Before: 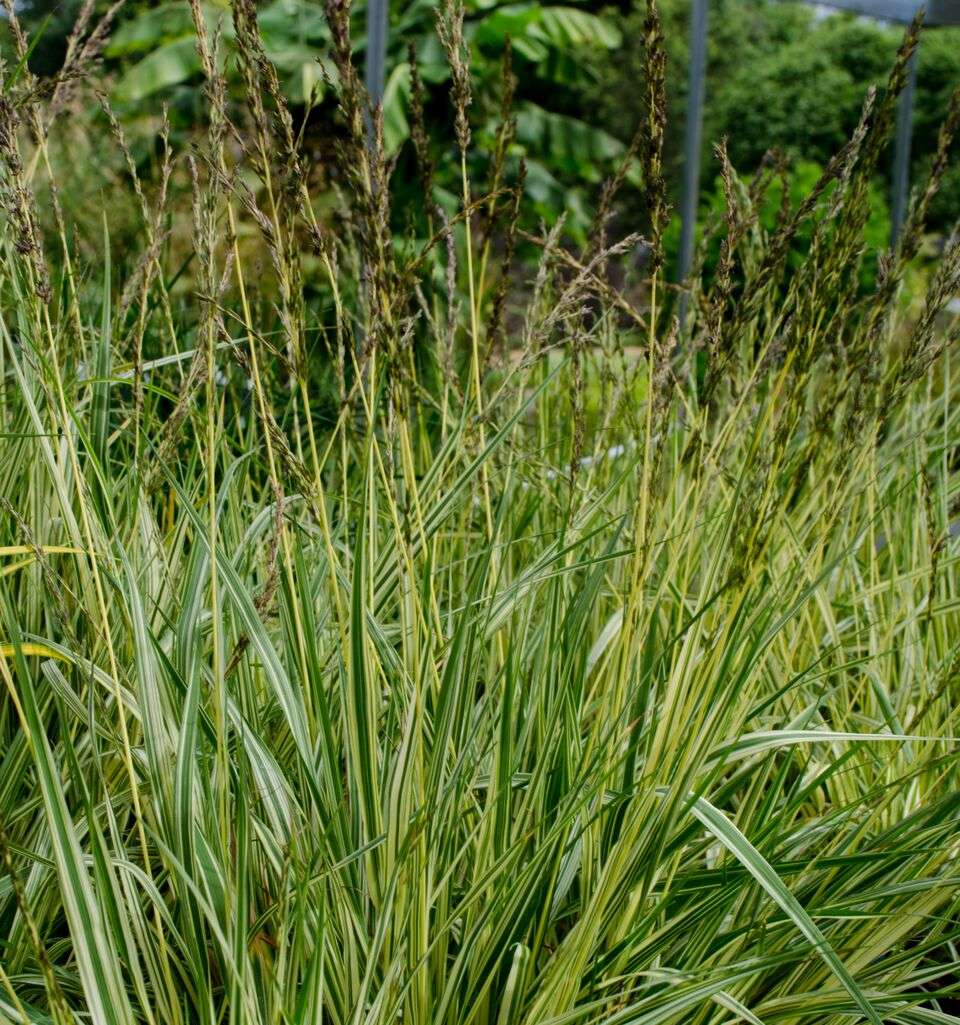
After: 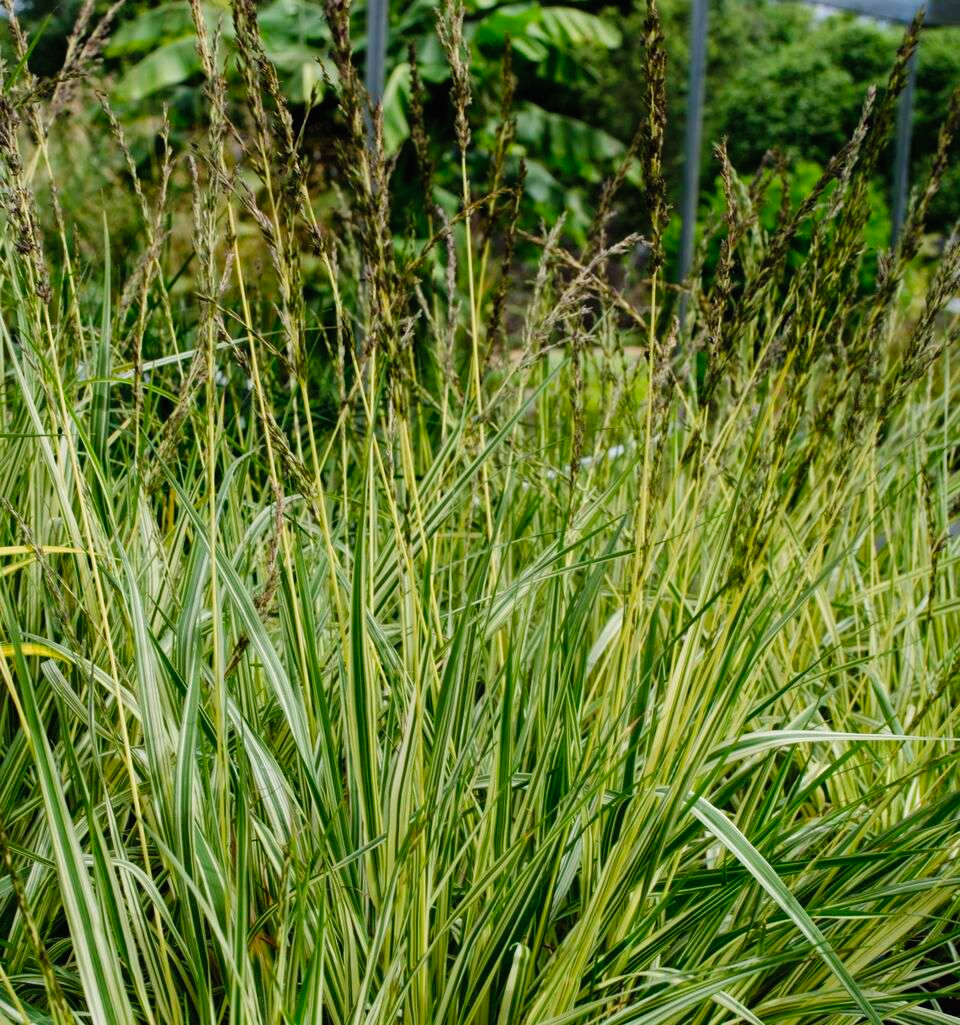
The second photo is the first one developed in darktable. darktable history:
tone curve: curves: ch0 [(0, 0.008) (0.107, 0.083) (0.283, 0.287) (0.461, 0.498) (0.64, 0.691) (0.822, 0.869) (0.998, 0.978)]; ch1 [(0, 0) (0.323, 0.339) (0.438, 0.422) (0.473, 0.487) (0.502, 0.502) (0.527, 0.53) (0.561, 0.583) (0.608, 0.629) (0.669, 0.704) (0.859, 0.899) (1, 1)]; ch2 [(0, 0) (0.33, 0.347) (0.421, 0.456) (0.473, 0.498) (0.502, 0.504) (0.522, 0.524) (0.549, 0.567) (0.585, 0.627) (0.676, 0.724) (1, 1)], preserve colors none
